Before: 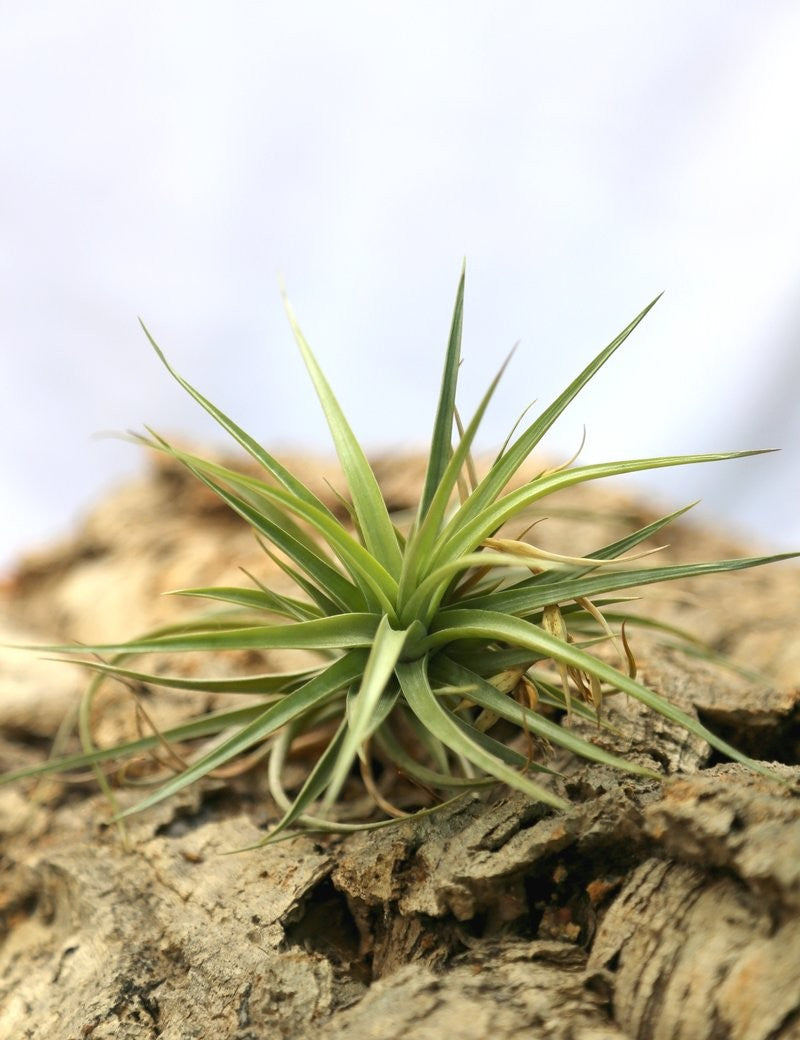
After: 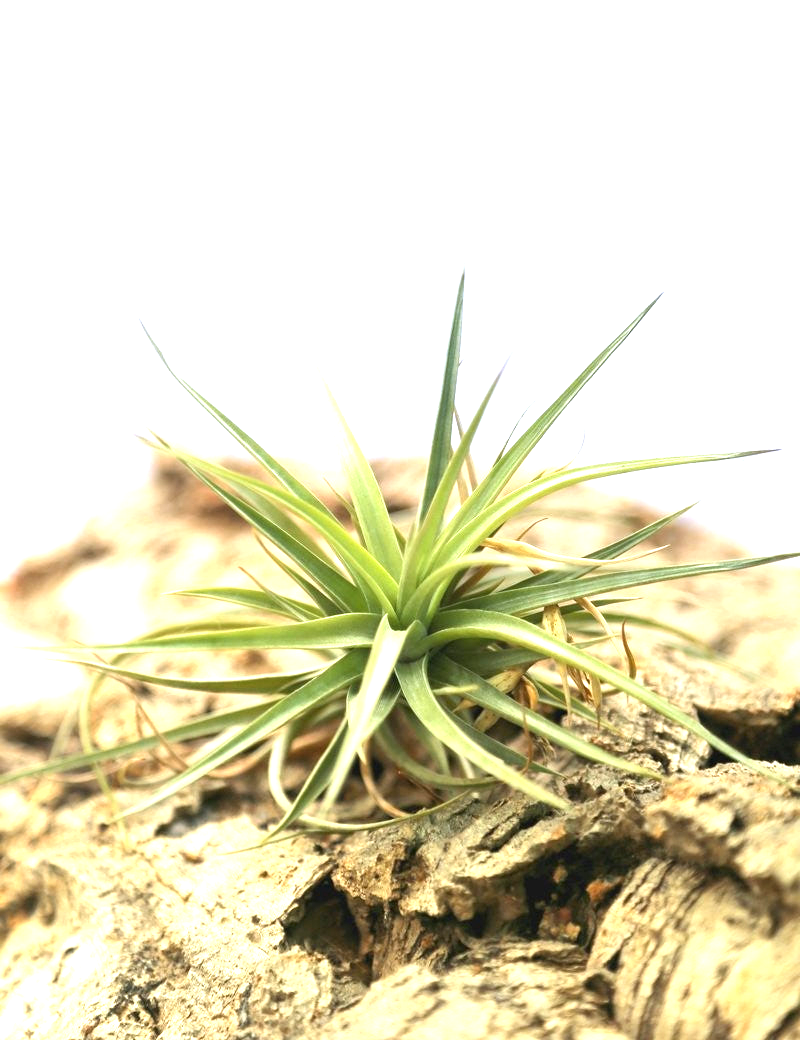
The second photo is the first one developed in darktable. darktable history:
exposure: black level correction 0, exposure 1.45 EV, compensate exposure bias true, compensate highlight preservation false
graduated density: hue 238.83°, saturation 50%
